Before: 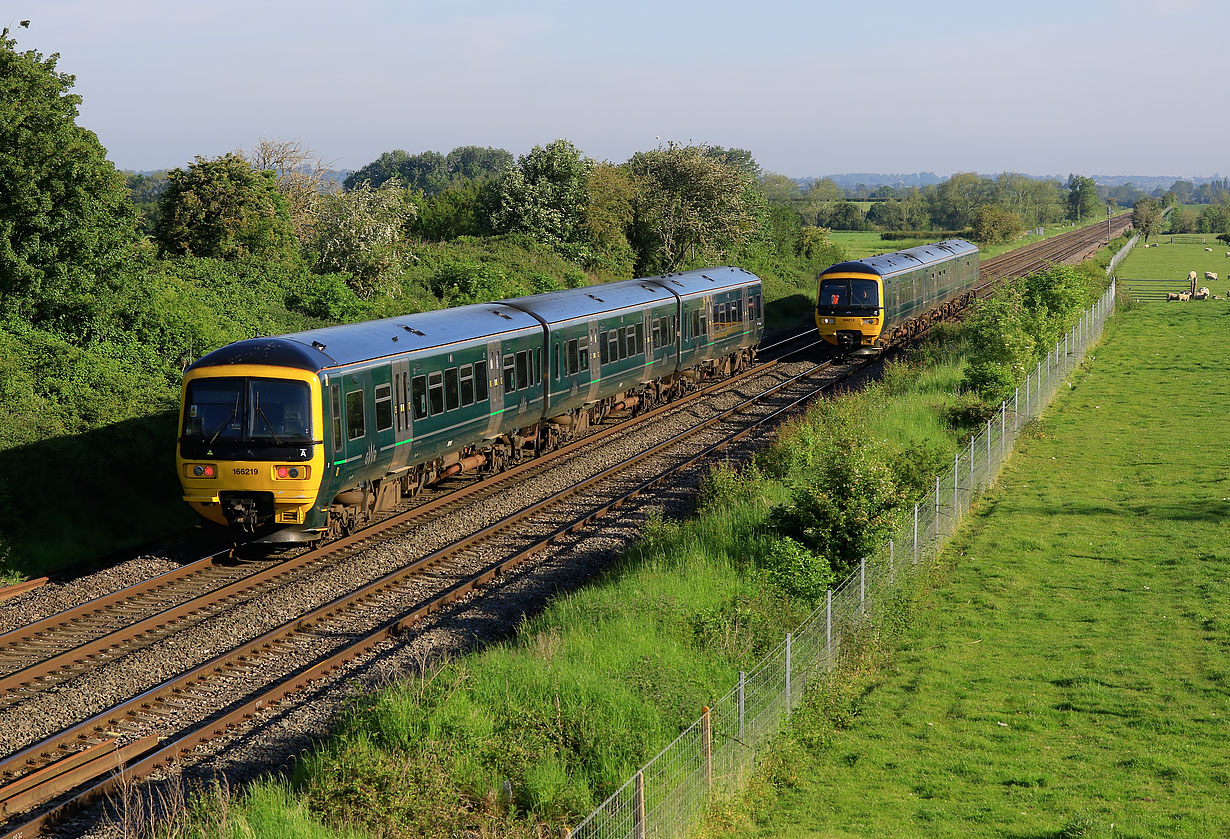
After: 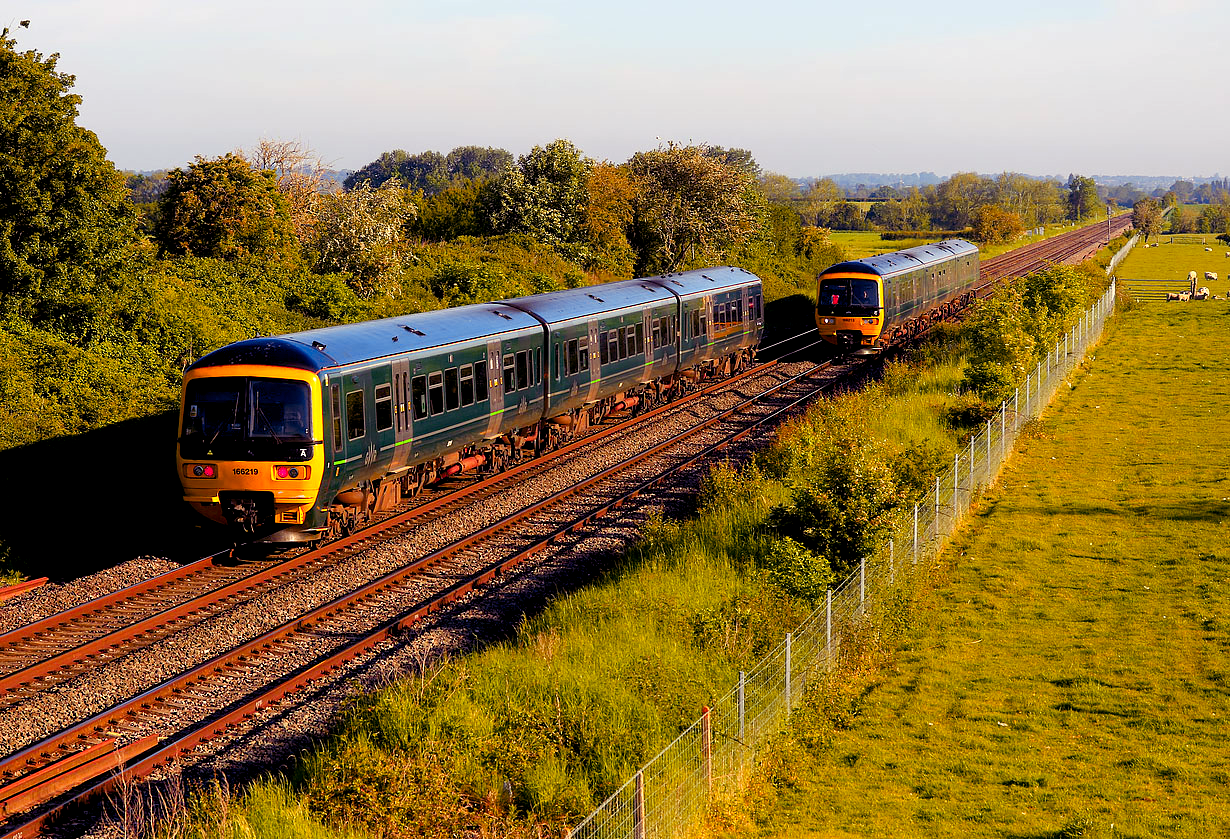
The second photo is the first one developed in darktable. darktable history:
color zones: curves: ch1 [(0.235, 0.558) (0.75, 0.5)]; ch2 [(0.25, 0.462) (0.749, 0.457)], mix 40.67%
color balance rgb: shadows lift › luminance -21.66%, shadows lift › chroma 8.98%, shadows lift › hue 283.37°, power › chroma 1.55%, power › hue 25.59°, highlights gain › luminance 6.08%, highlights gain › chroma 2.55%, highlights gain › hue 90°, global offset › luminance -0.87%, perceptual saturation grading › global saturation 27.49%, perceptual saturation grading › highlights -28.39%, perceptual saturation grading › mid-tones 15.22%, perceptual saturation grading › shadows 33.98%, perceptual brilliance grading › highlights 10%, perceptual brilliance grading › mid-tones 5%
